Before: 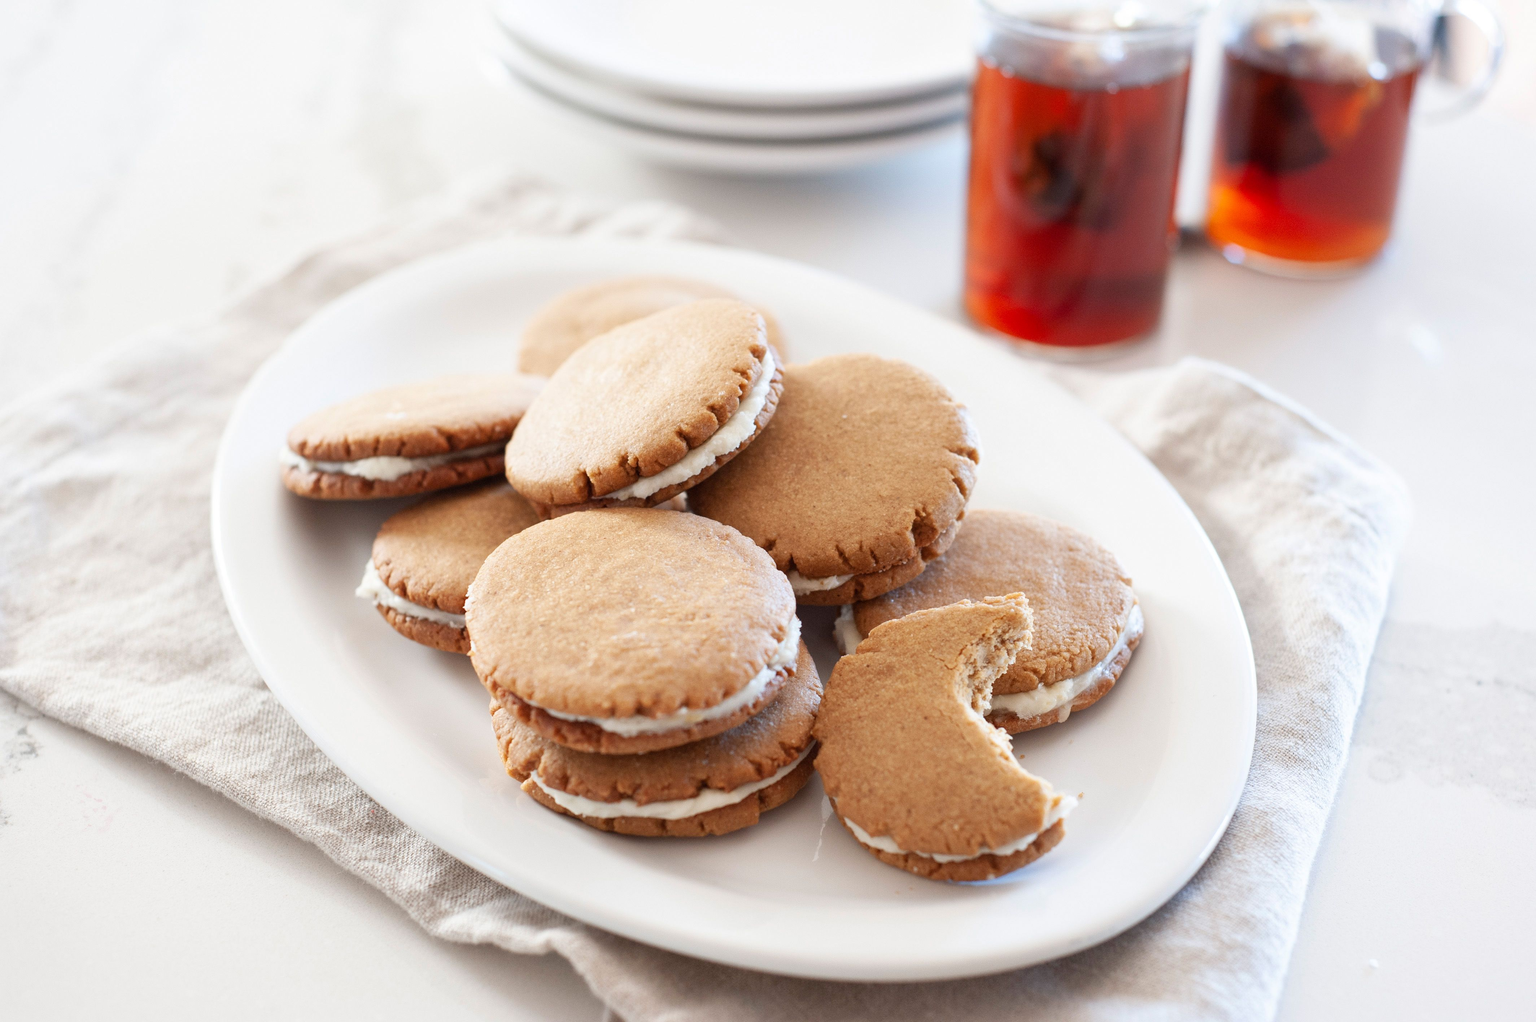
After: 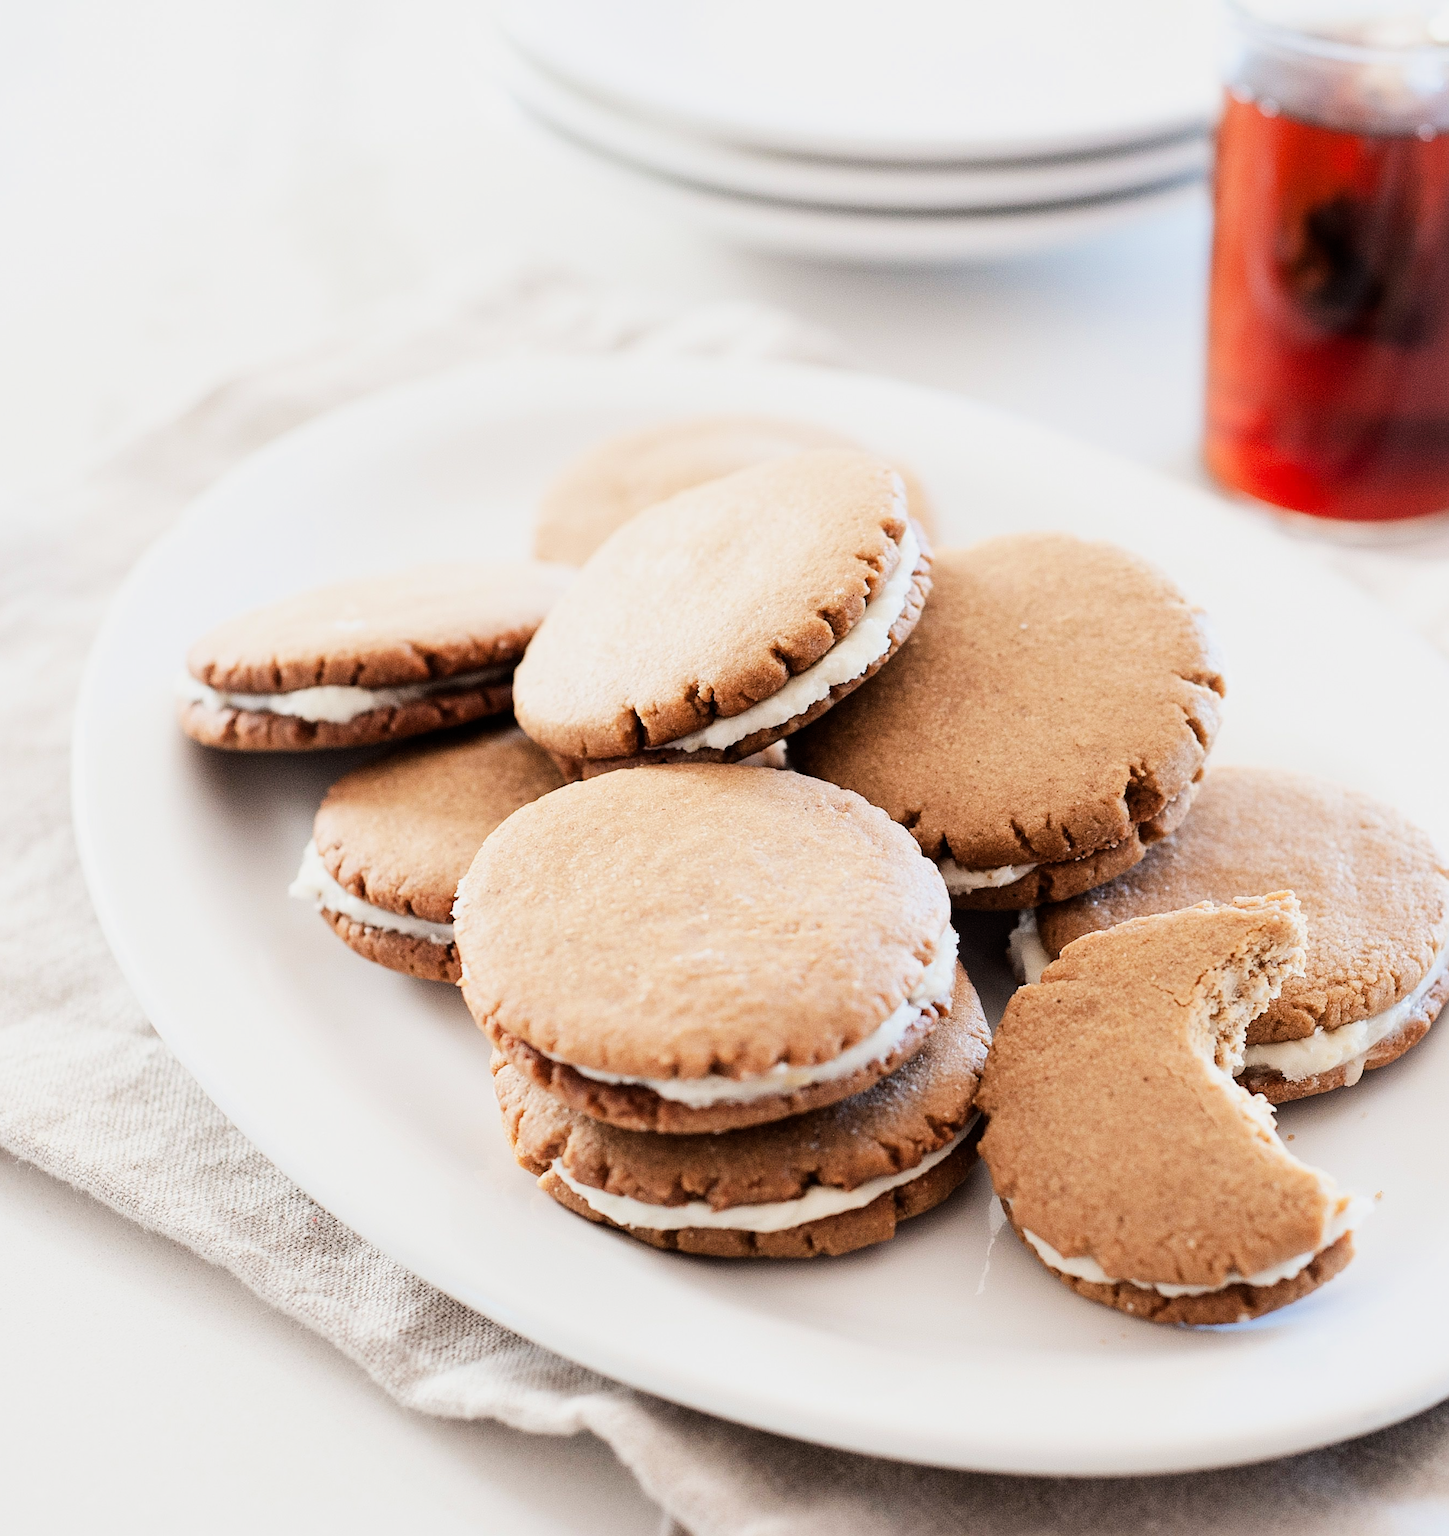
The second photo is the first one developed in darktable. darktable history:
filmic rgb: black relative exposure -7.65 EV, white relative exposure 4.56 EV, hardness 3.61
crop: left 10.644%, right 26.528%
tone equalizer: -8 EV -1.08 EV, -7 EV -1.01 EV, -6 EV -0.867 EV, -5 EV -0.578 EV, -3 EV 0.578 EV, -2 EV 0.867 EV, -1 EV 1.01 EV, +0 EV 1.08 EV, edges refinement/feathering 500, mask exposure compensation -1.57 EV, preserve details no
sharpen: on, module defaults
